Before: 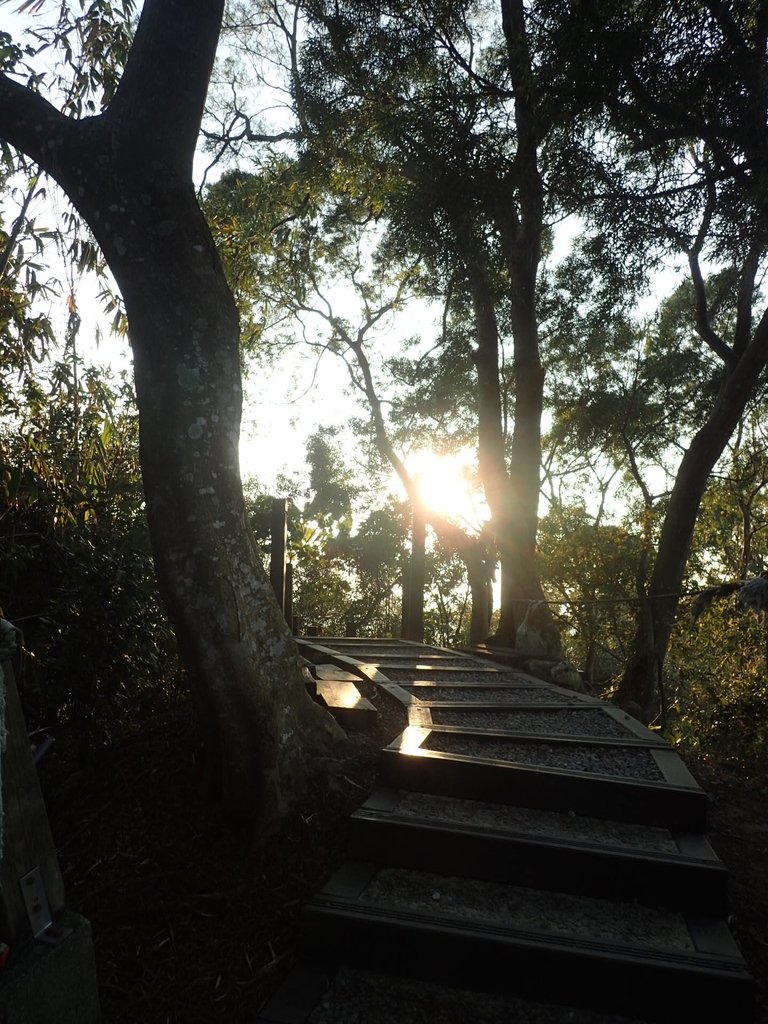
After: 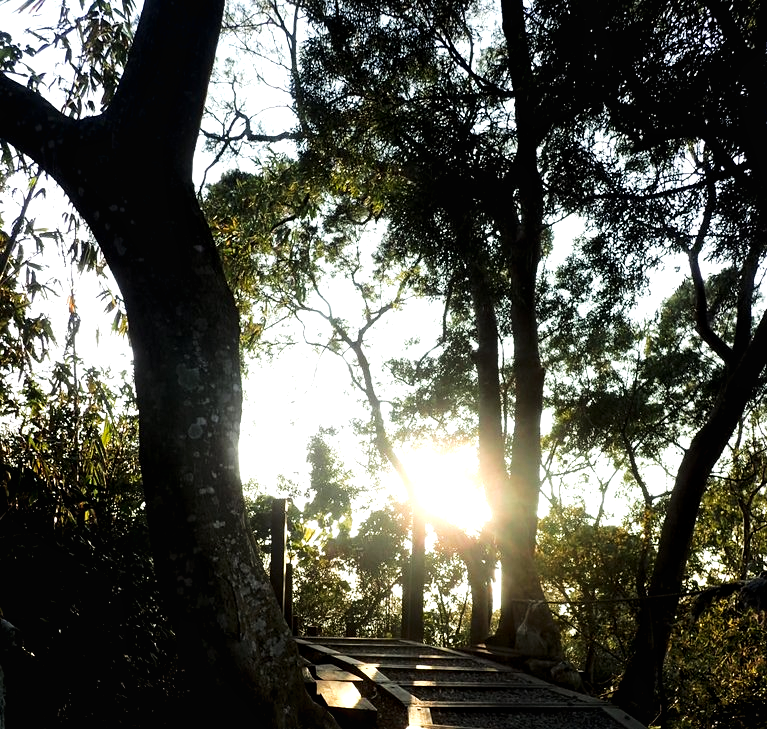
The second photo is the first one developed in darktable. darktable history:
crop: right 0.001%, bottom 28.714%
local contrast: mode bilateral grid, contrast 28, coarseness 16, detail 115%, midtone range 0.2
exposure: black level correction 0.009, compensate highlight preservation false
tone curve: curves: ch0 [(0.016, 0.011) (0.204, 0.146) (0.515, 0.476) (0.78, 0.795) (1, 0.981)], preserve colors none
tone equalizer: -8 EV -0.787 EV, -7 EV -0.73 EV, -6 EV -0.612 EV, -5 EV -0.379 EV, -3 EV 0.38 EV, -2 EV 0.6 EV, -1 EV 0.689 EV, +0 EV 0.762 EV, mask exposure compensation -0.513 EV
